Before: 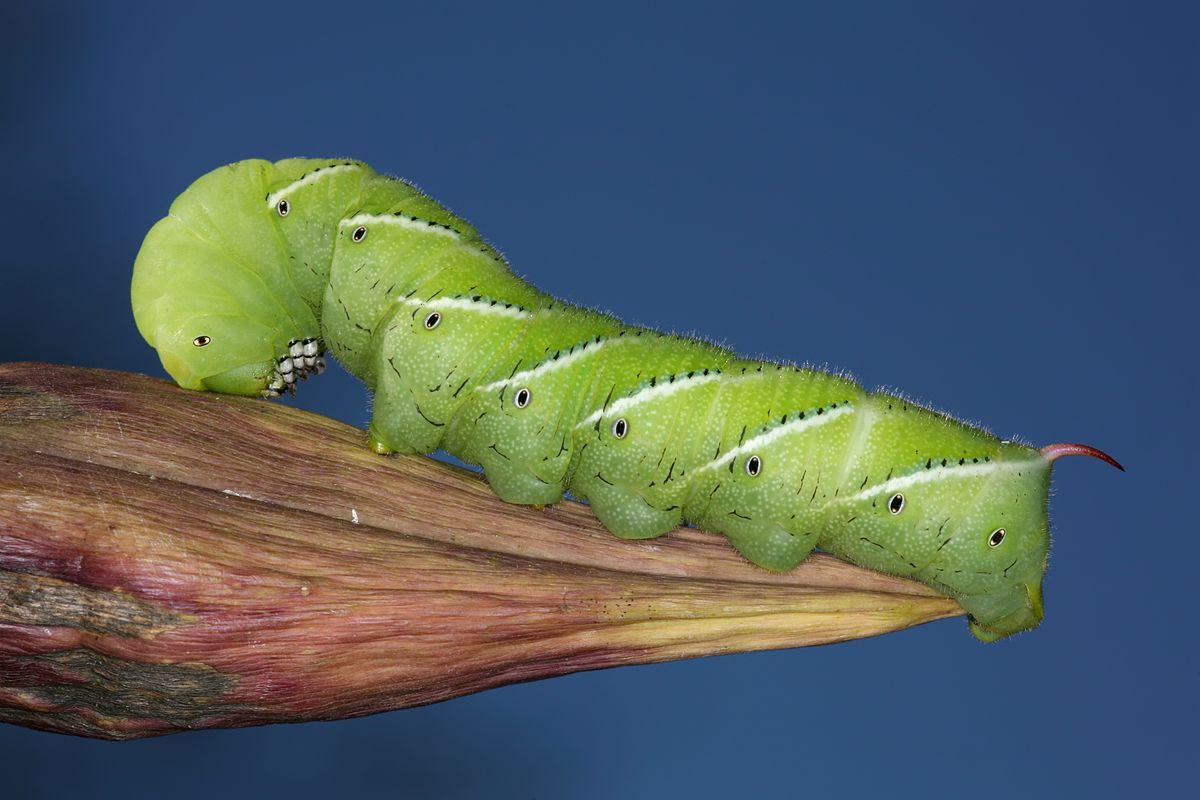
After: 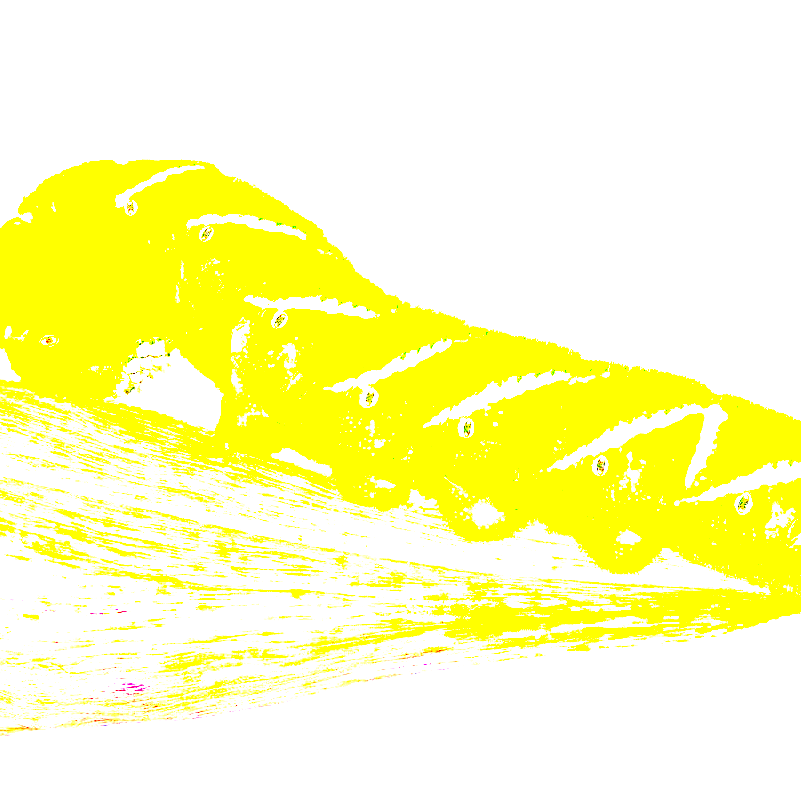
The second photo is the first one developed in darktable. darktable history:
exposure: exposure 7.94 EV, compensate highlight preservation false
color correction: highlights a* 10.72, highlights b* 30.61, shadows a* 2.66, shadows b* 17.85, saturation 1.72
crop and rotate: left 12.824%, right 20.424%
contrast brightness saturation: contrast 0.105, saturation -0.285
